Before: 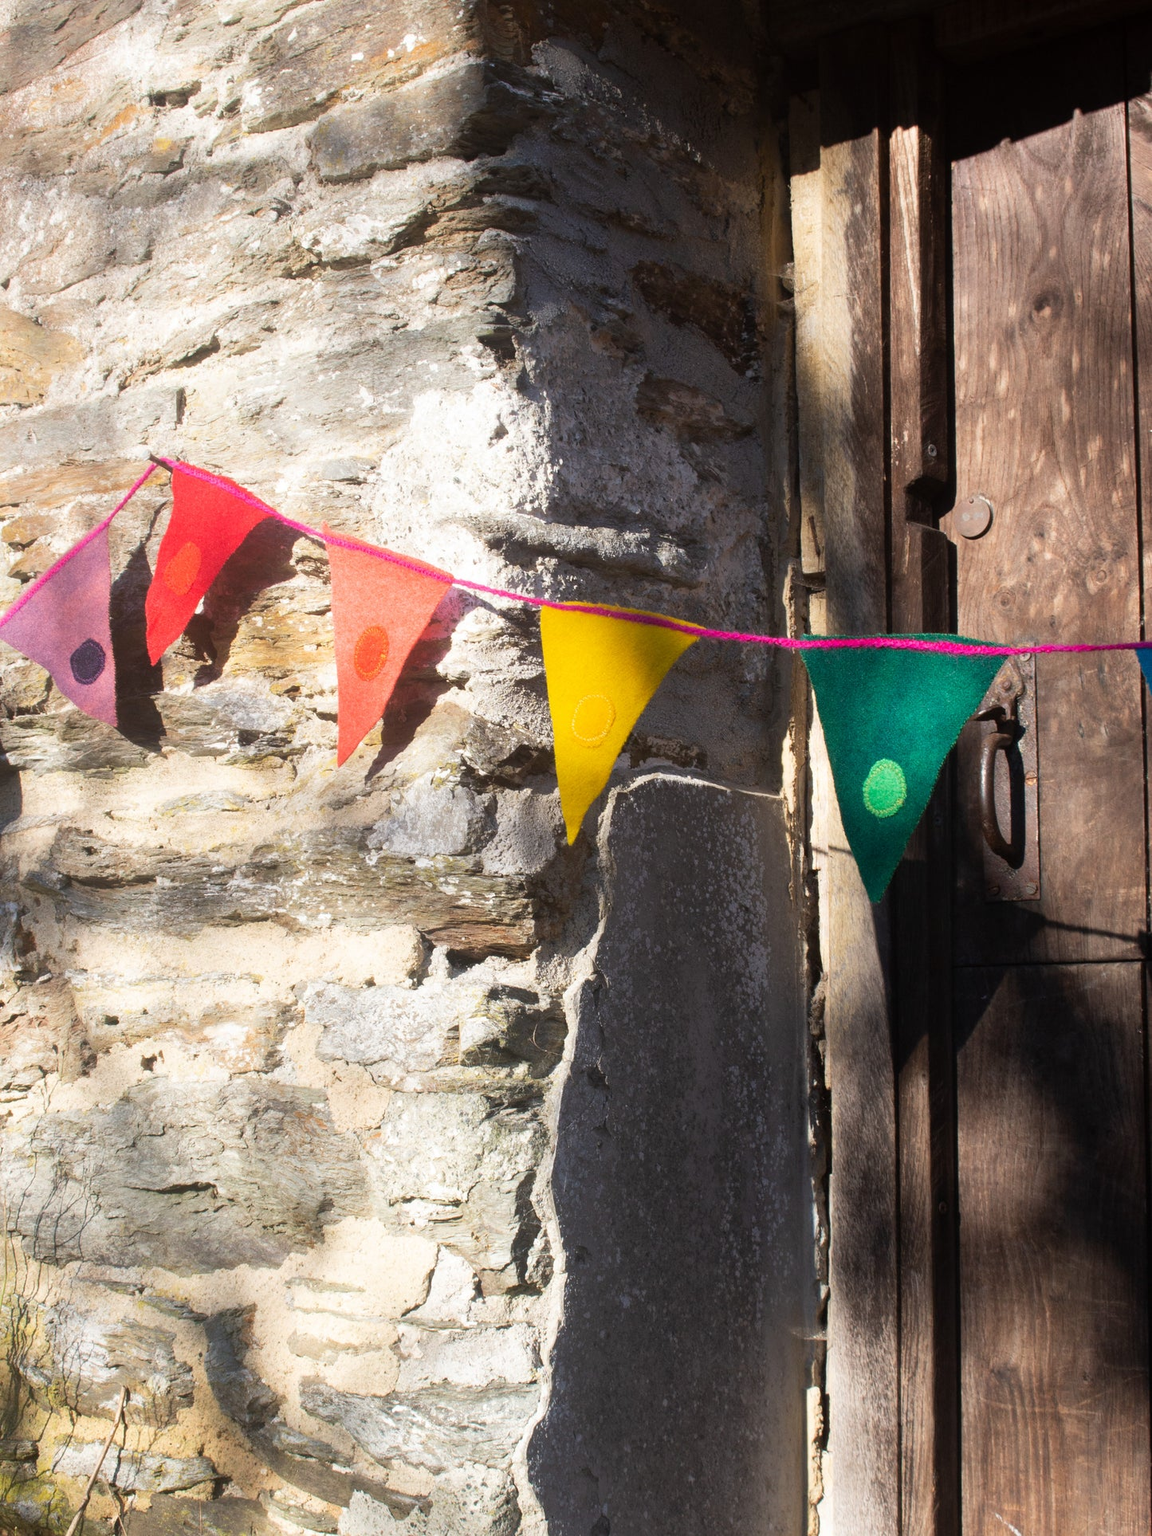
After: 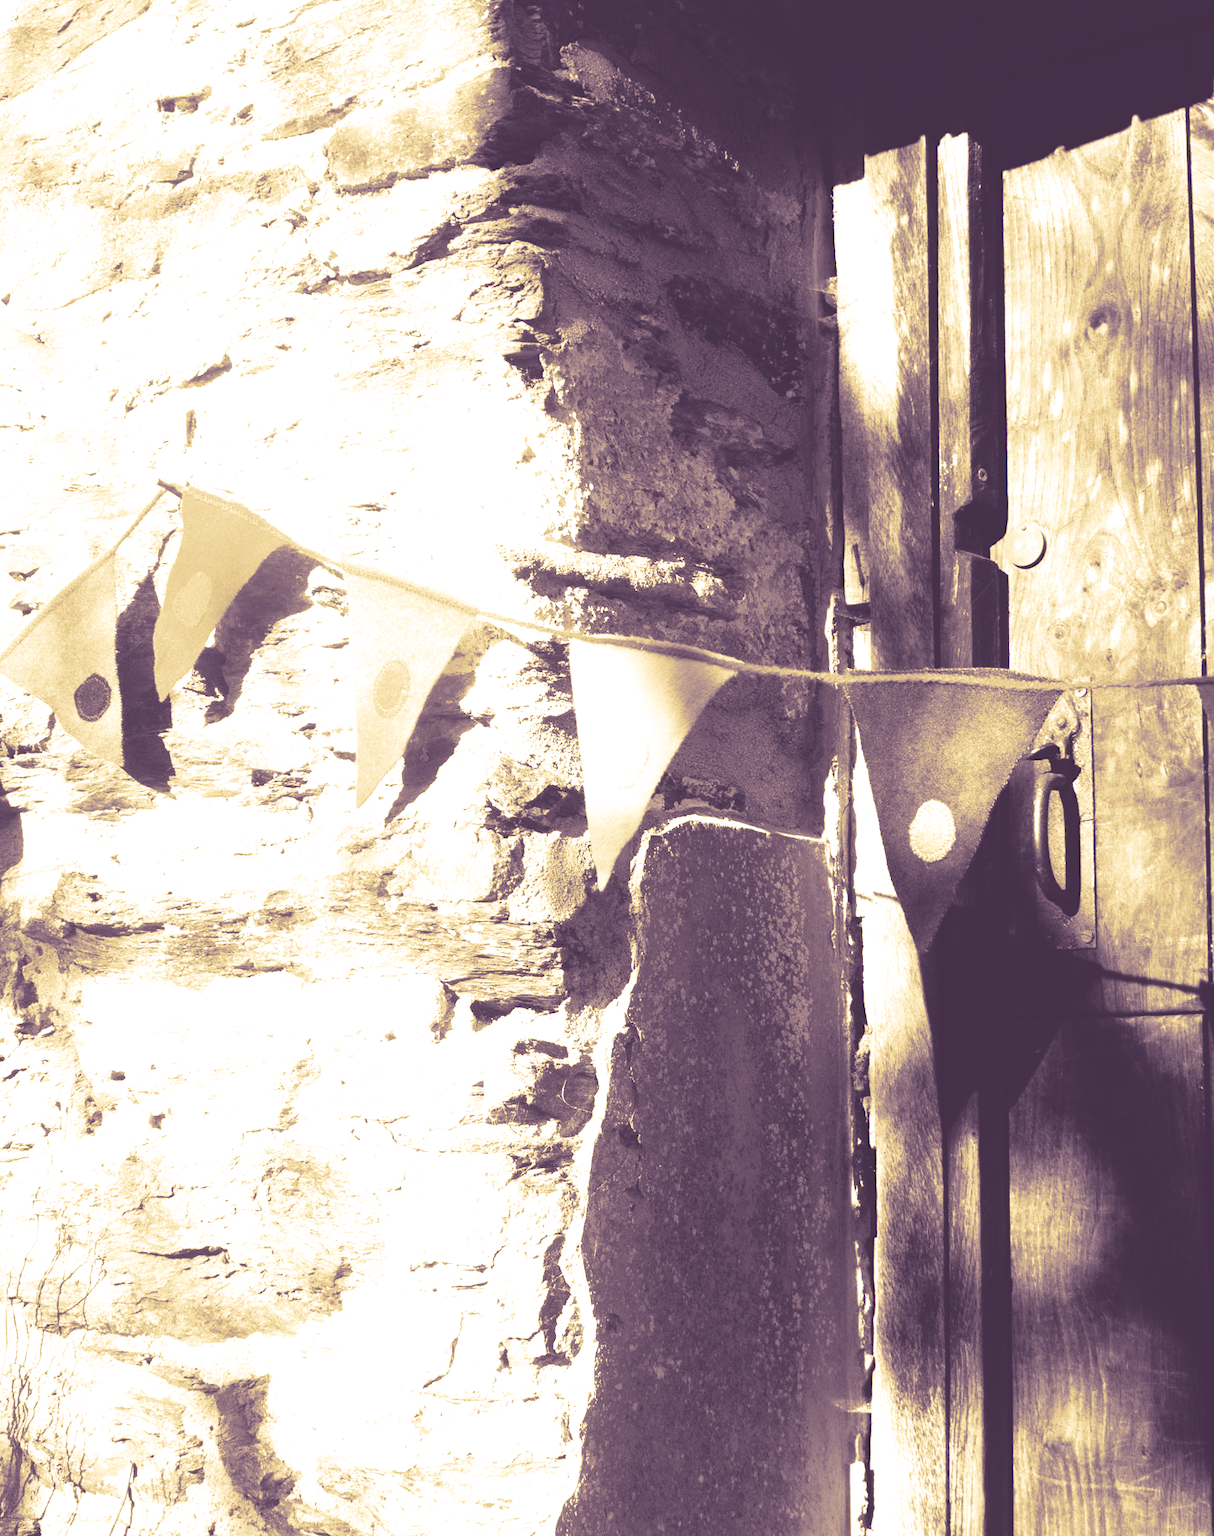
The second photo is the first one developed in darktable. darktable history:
colorize: hue 36°, source mix 100%
crop and rotate: top 0%, bottom 5.097%
split-toning: shadows › hue 266.4°, shadows › saturation 0.4, highlights › hue 61.2°, highlights › saturation 0.3, compress 0%
filmic rgb: black relative exposure -7.5 EV, white relative exposure 5 EV, hardness 3.31, contrast 1.3, contrast in shadows safe
